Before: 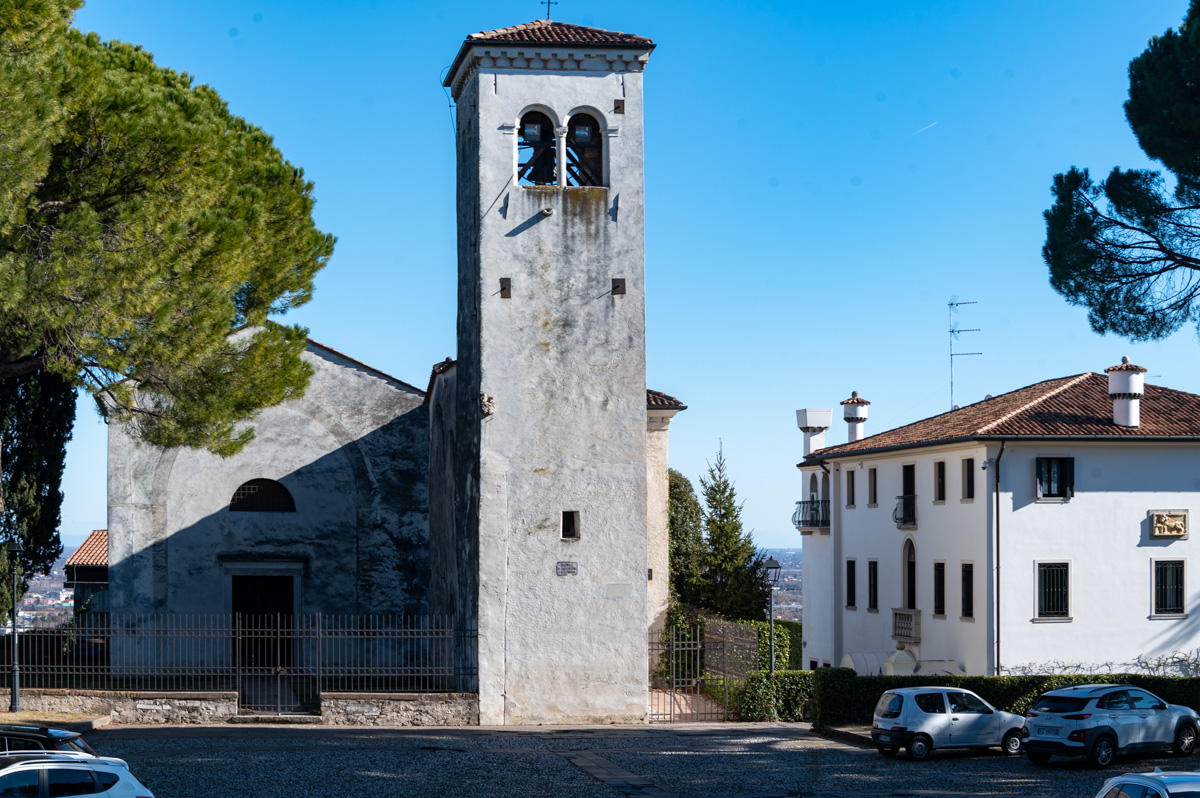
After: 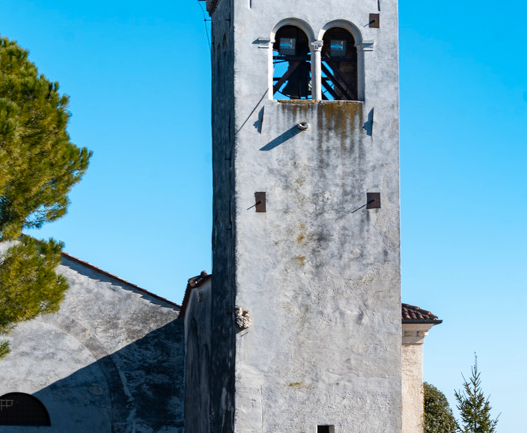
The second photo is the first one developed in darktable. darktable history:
crop: left 20.485%, top 10.875%, right 35.545%, bottom 34.756%
color zones: curves: ch1 [(0.235, 0.558) (0.75, 0.5)]; ch2 [(0.25, 0.462) (0.749, 0.457)]
